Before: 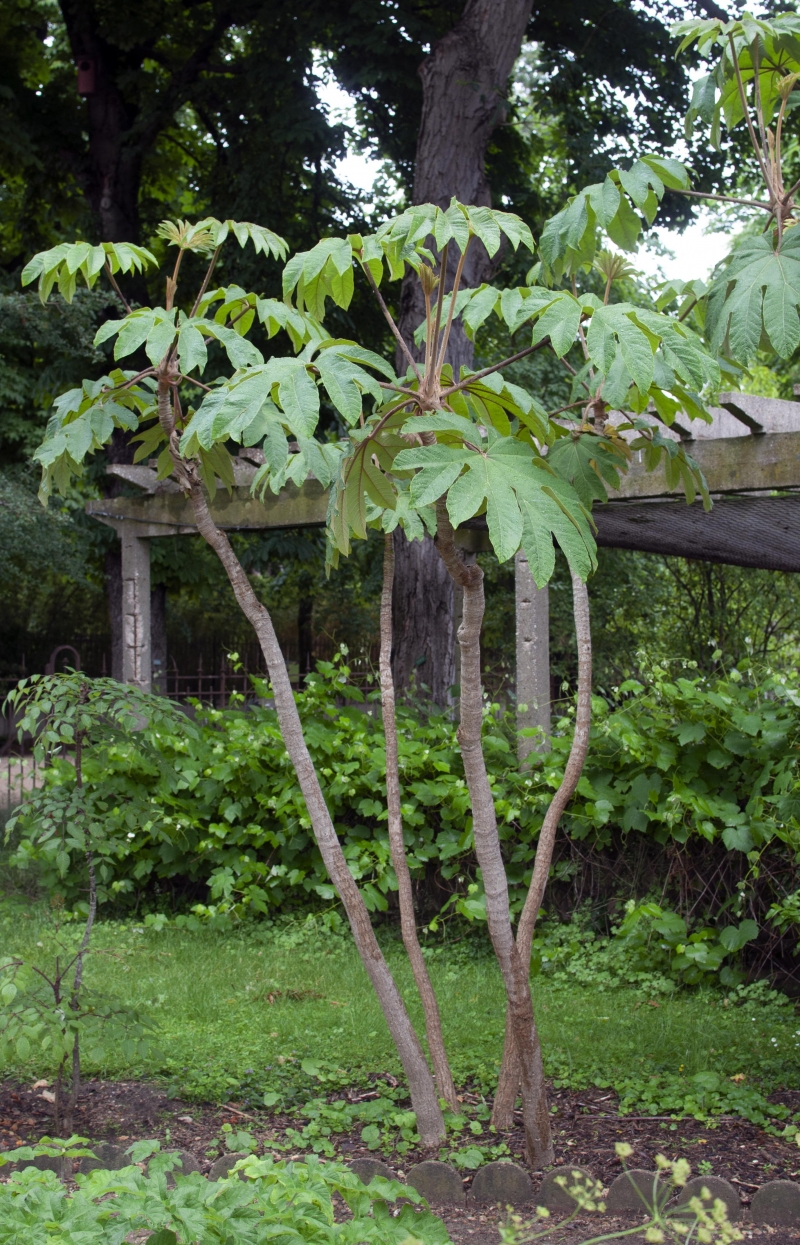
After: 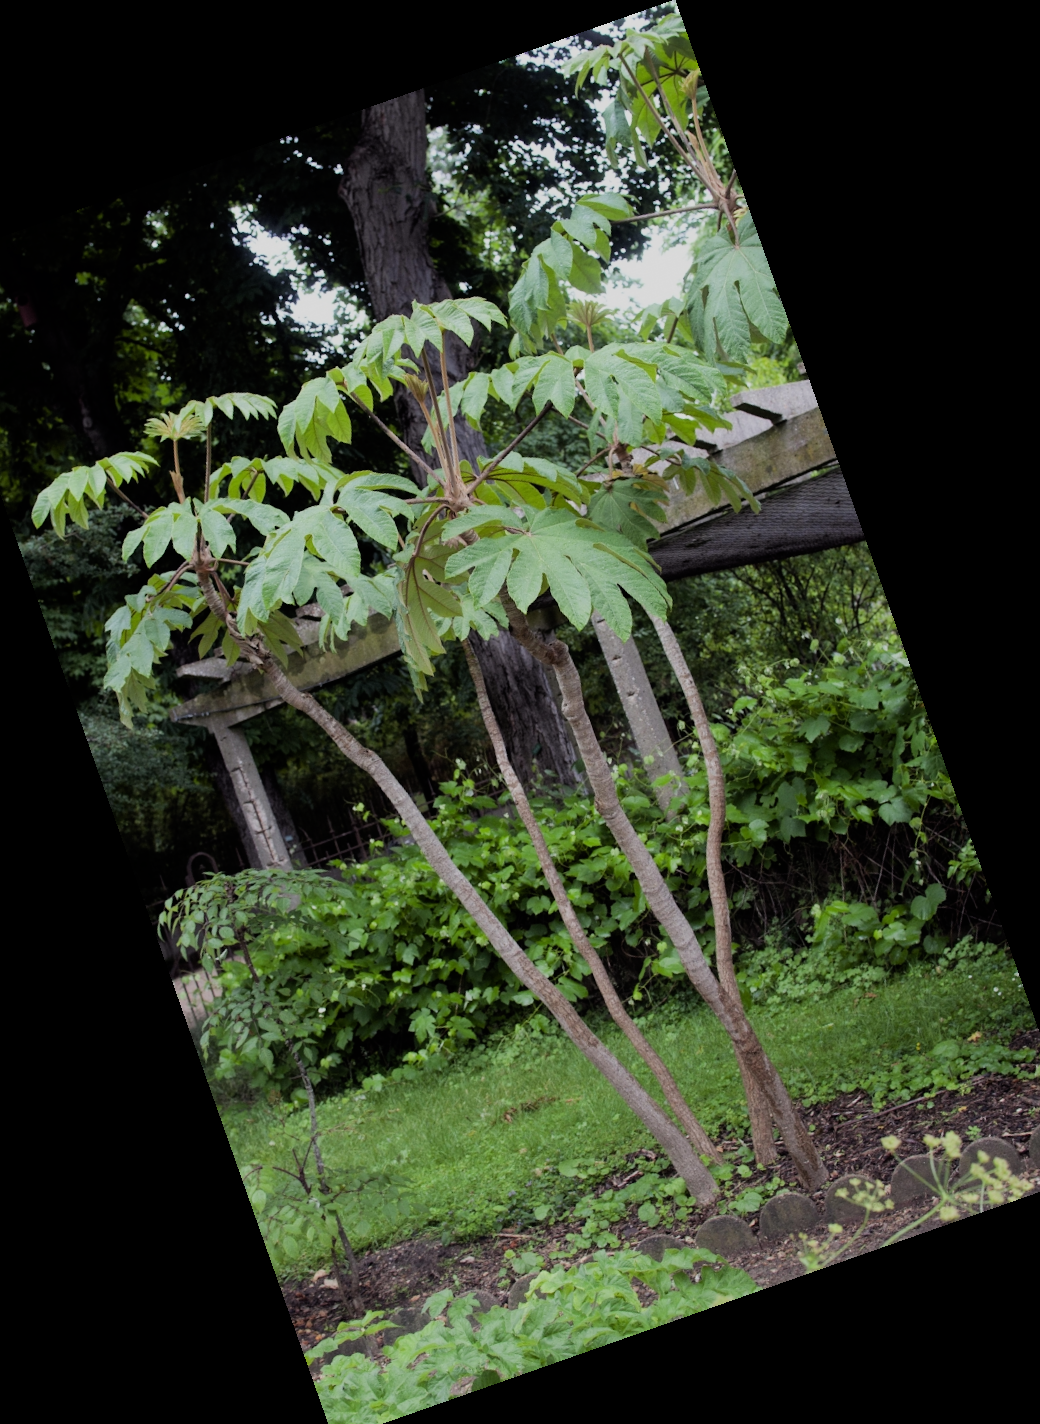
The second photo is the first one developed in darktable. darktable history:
crop and rotate: angle 19.43°, left 6.812%, right 4.125%, bottom 1.087%
filmic rgb: black relative exposure -7.65 EV, white relative exposure 4.56 EV, hardness 3.61, contrast 1.106
